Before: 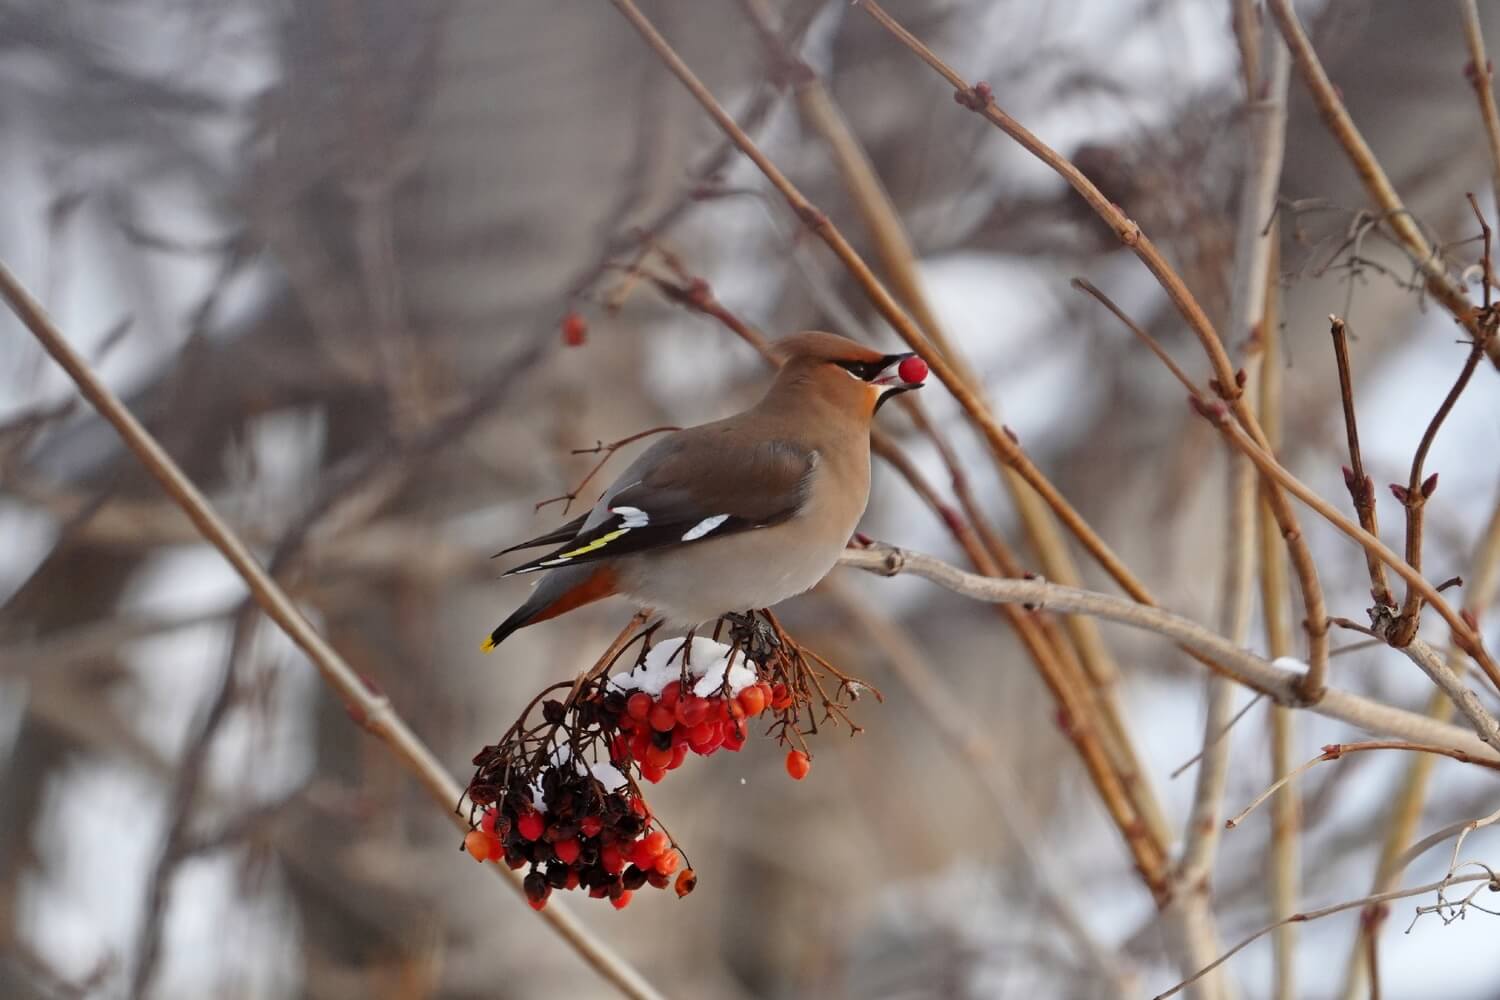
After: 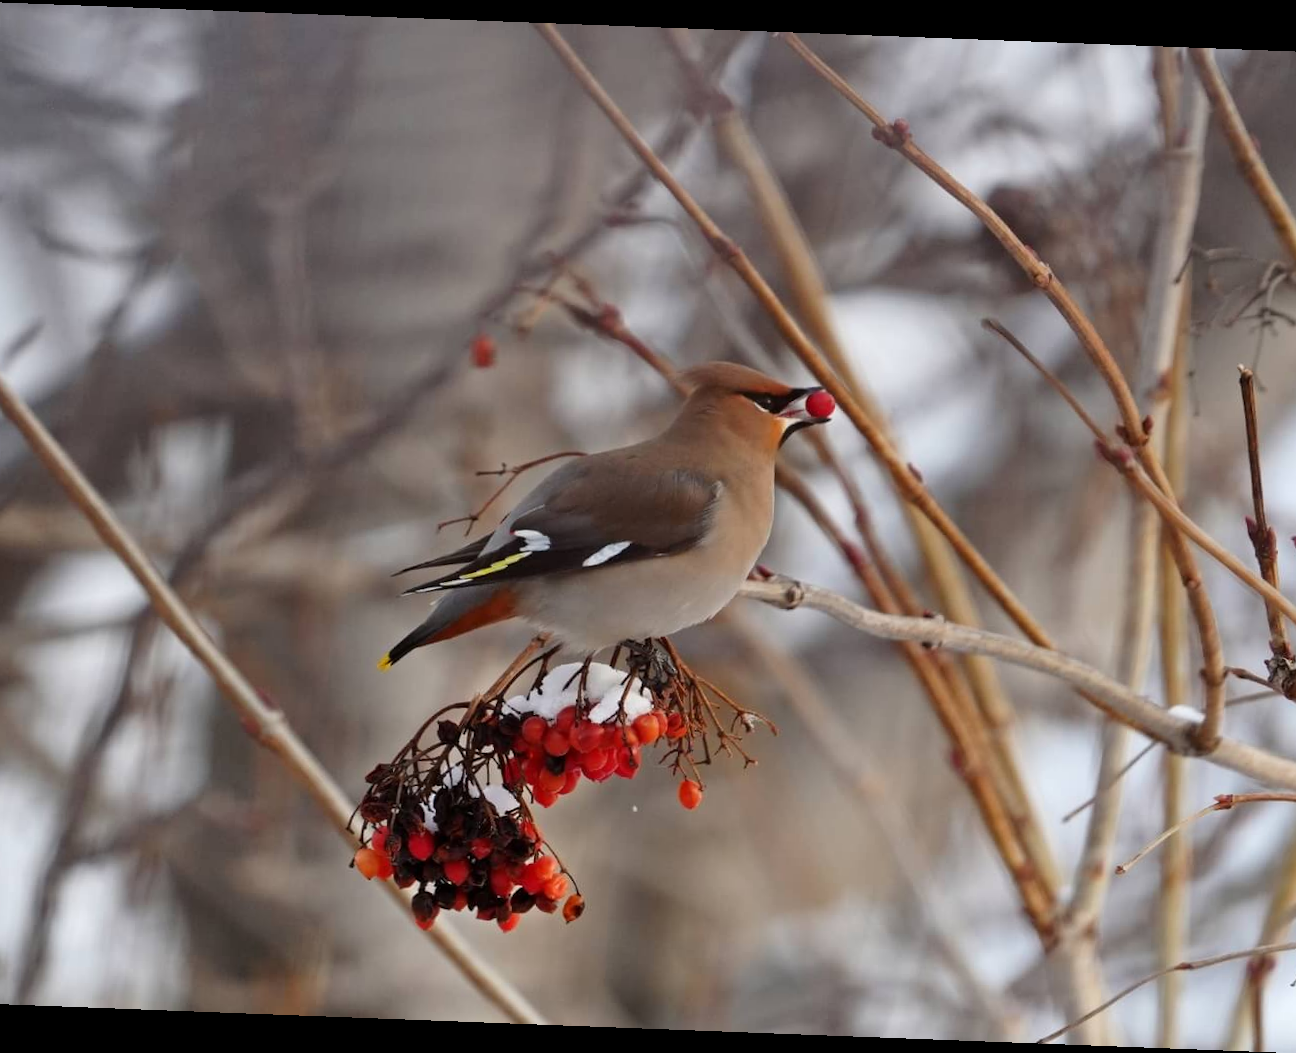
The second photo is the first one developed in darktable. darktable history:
crop: left 7.598%, right 7.873%
rotate and perspective: rotation 2.17°, automatic cropping off
